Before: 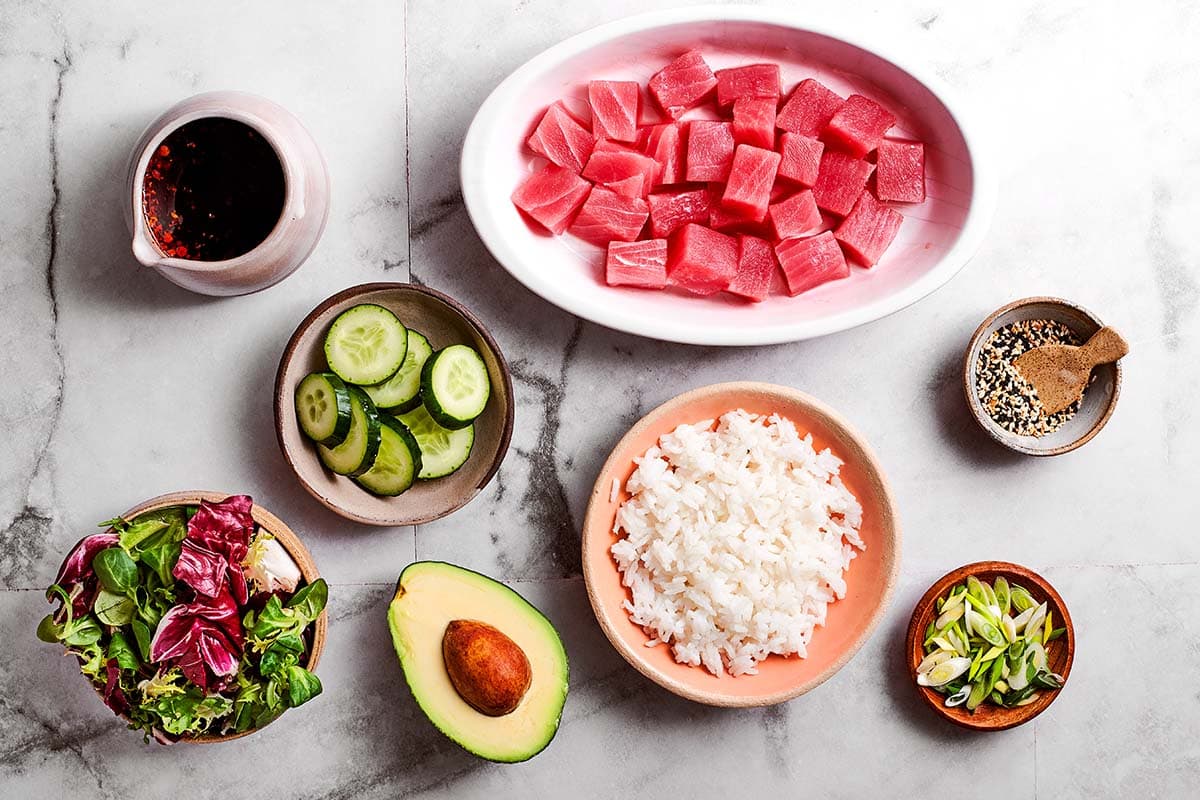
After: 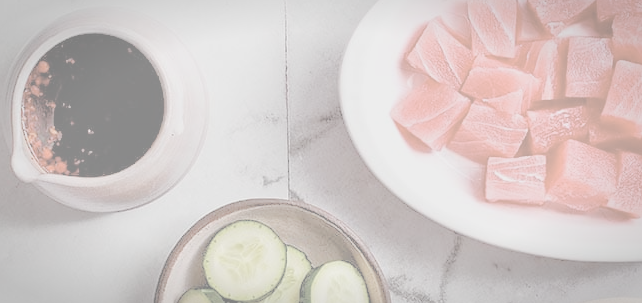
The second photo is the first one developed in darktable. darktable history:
tone curve: curves: ch0 [(0, 0) (0.003, 0.139) (0.011, 0.14) (0.025, 0.138) (0.044, 0.14) (0.069, 0.149) (0.1, 0.161) (0.136, 0.179) (0.177, 0.203) (0.224, 0.245) (0.277, 0.302) (0.335, 0.382) (0.399, 0.461) (0.468, 0.546) (0.543, 0.614) (0.623, 0.687) (0.709, 0.758) (0.801, 0.84) (0.898, 0.912) (1, 1)], color space Lab, independent channels, preserve colors none
contrast brightness saturation: contrast -0.337, brightness 0.765, saturation -0.78
crop: left 10.126%, top 10.569%, right 36.303%, bottom 51.473%
vignetting: brightness -0.318, saturation -0.054, automatic ratio true, unbound false
tone equalizer: -7 EV 0.162 EV, -6 EV 0.607 EV, -5 EV 1.12 EV, -4 EV 1.37 EV, -3 EV 1.15 EV, -2 EV 0.6 EV, -1 EV 0.159 EV
